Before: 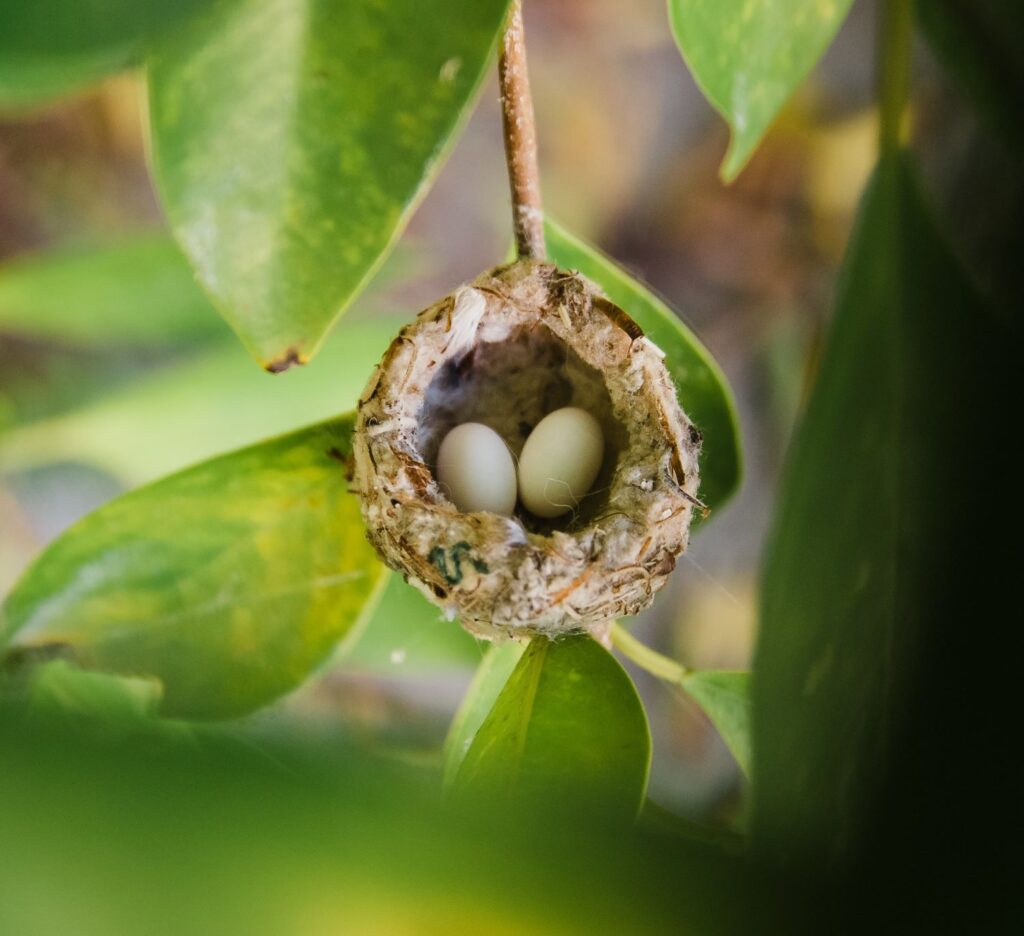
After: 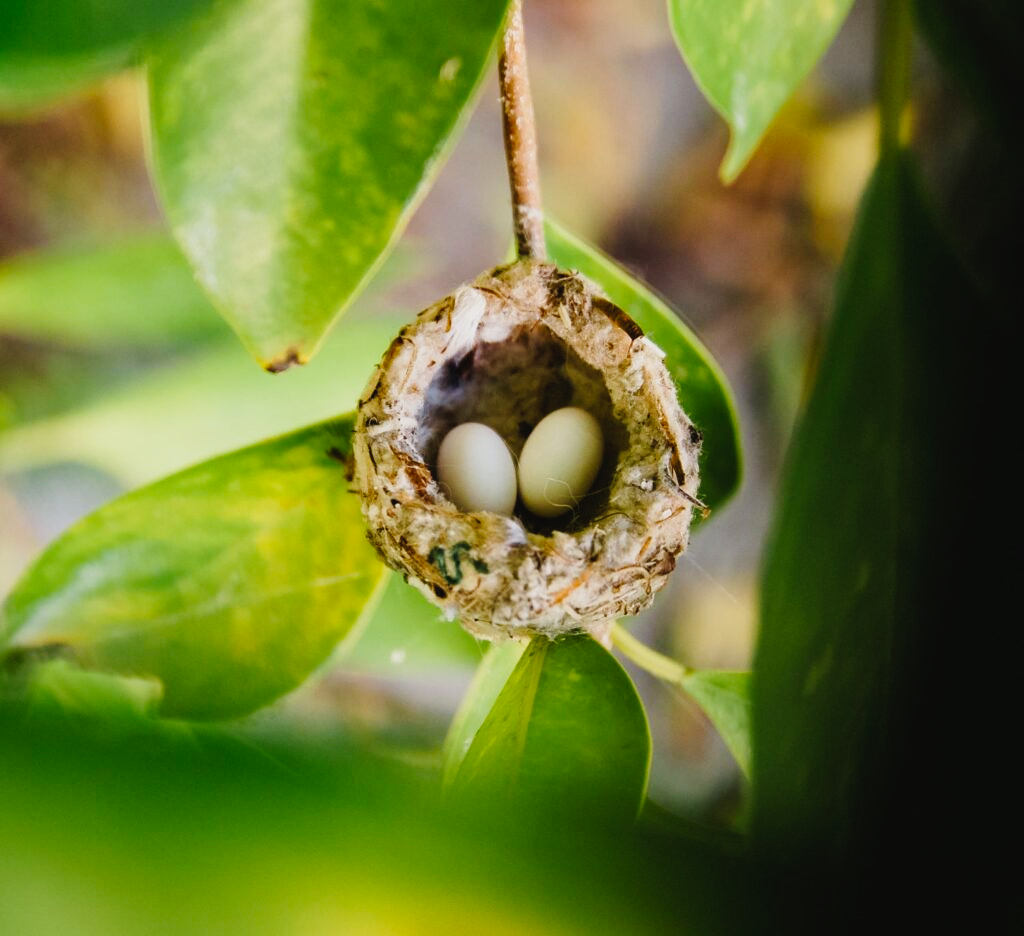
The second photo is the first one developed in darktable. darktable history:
exposure: exposure -0.109 EV, compensate highlight preservation false
tone curve: curves: ch0 [(0, 0.023) (0.104, 0.058) (0.21, 0.162) (0.469, 0.524) (0.579, 0.65) (0.725, 0.8) (0.858, 0.903) (1, 0.974)]; ch1 [(0, 0) (0.414, 0.395) (0.447, 0.447) (0.502, 0.501) (0.521, 0.512) (0.57, 0.563) (0.618, 0.61) (0.654, 0.642) (1, 1)]; ch2 [(0, 0) (0.356, 0.408) (0.437, 0.453) (0.492, 0.485) (0.524, 0.508) (0.566, 0.567) (0.595, 0.604) (1, 1)], preserve colors none
